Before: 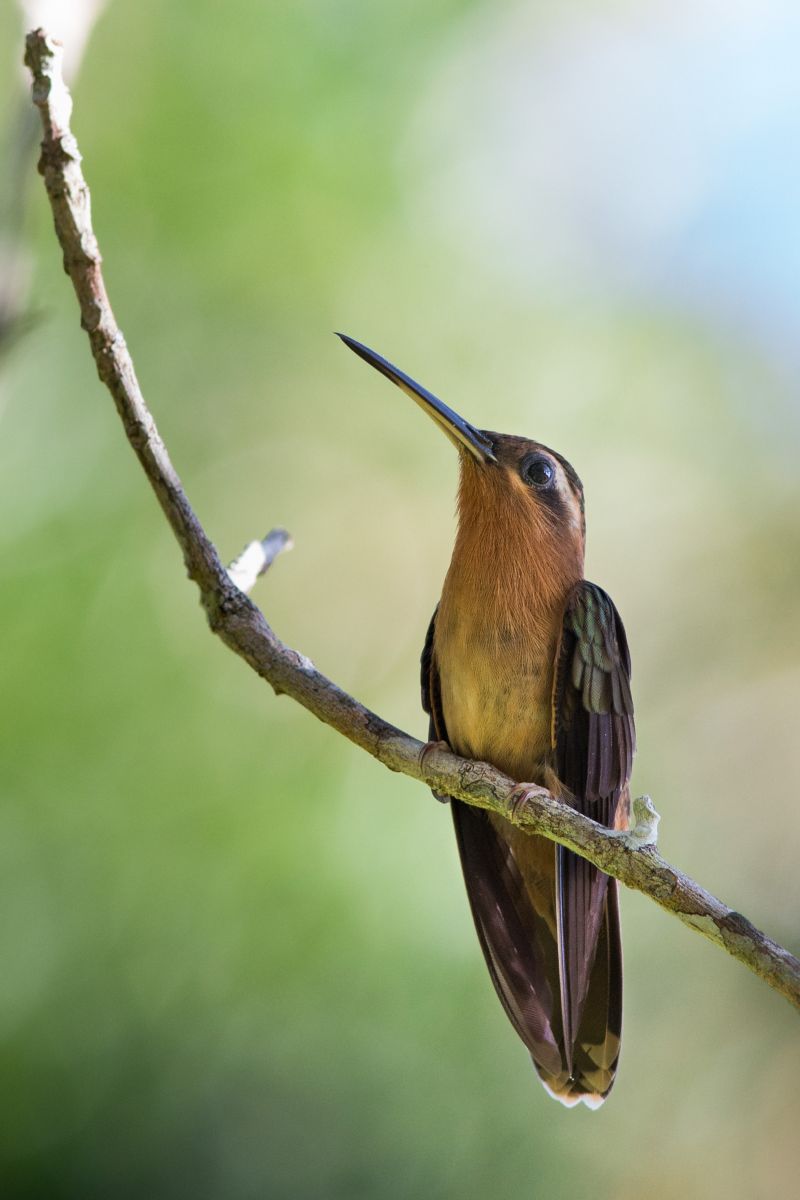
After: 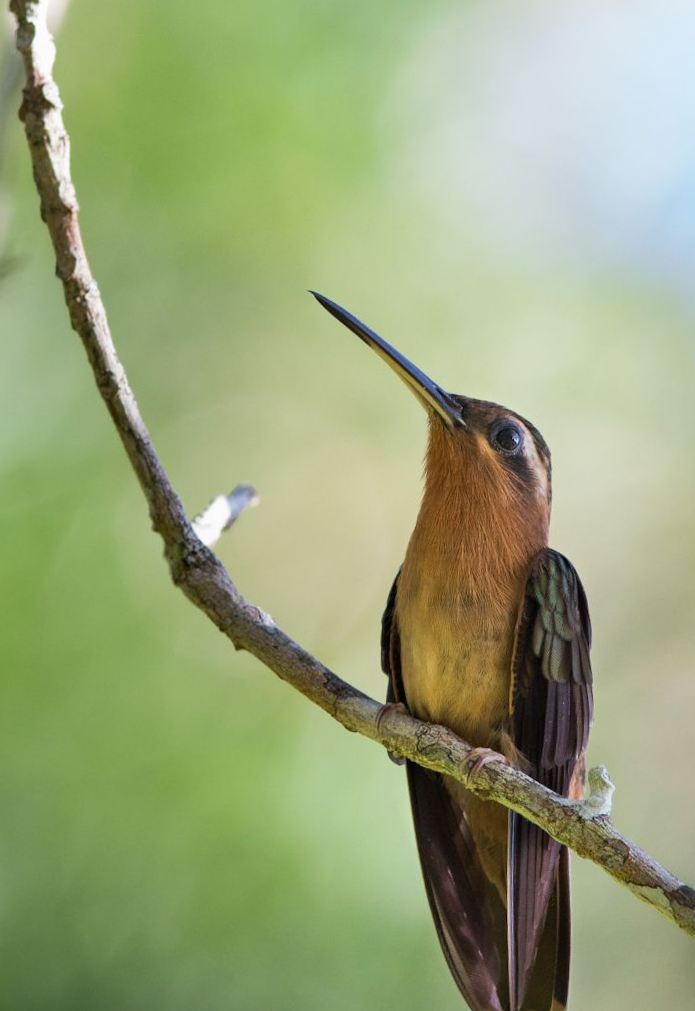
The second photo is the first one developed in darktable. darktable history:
rotate and perspective: rotation 2.27°, automatic cropping off
crop and rotate: left 7.196%, top 4.574%, right 10.605%, bottom 13.178%
